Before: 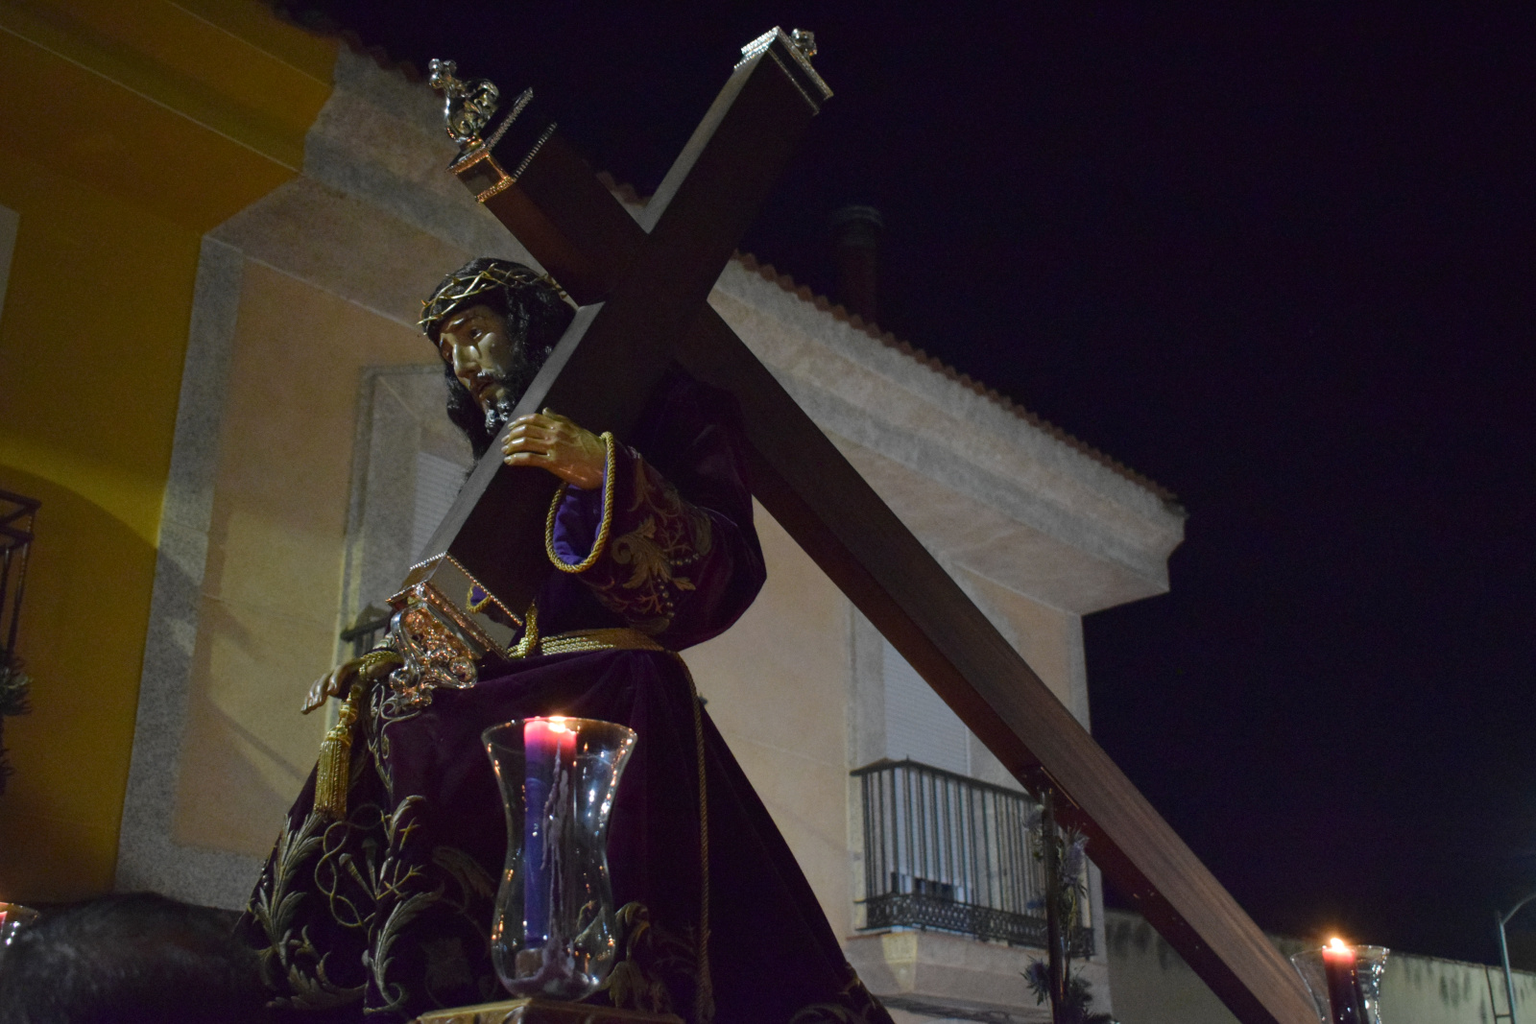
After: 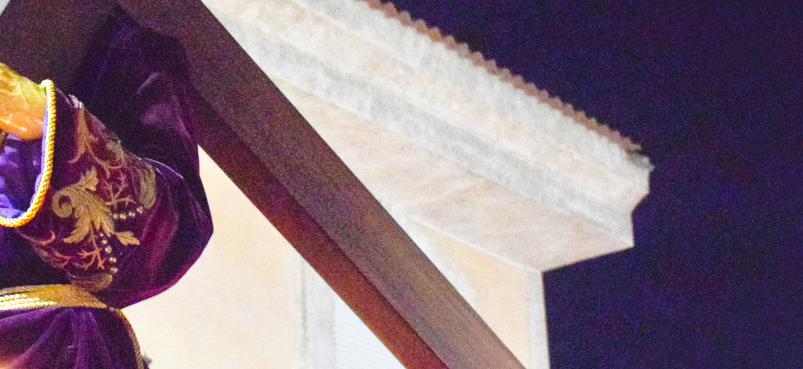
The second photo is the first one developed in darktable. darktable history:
exposure: black level correction 0, exposure 1.3 EV, compensate exposure bias true, compensate highlight preservation false
base curve: curves: ch0 [(0, 0) (0.036, 0.037) (0.121, 0.228) (0.46, 0.76) (0.859, 0.983) (1, 1)], preserve colors none
crop: left 36.607%, top 34.735%, right 13.146%, bottom 30.611%
tone equalizer: -7 EV 0.15 EV, -6 EV 0.6 EV, -5 EV 1.15 EV, -4 EV 1.33 EV, -3 EV 1.15 EV, -2 EV 0.6 EV, -1 EV 0.15 EV, mask exposure compensation -0.5 EV
